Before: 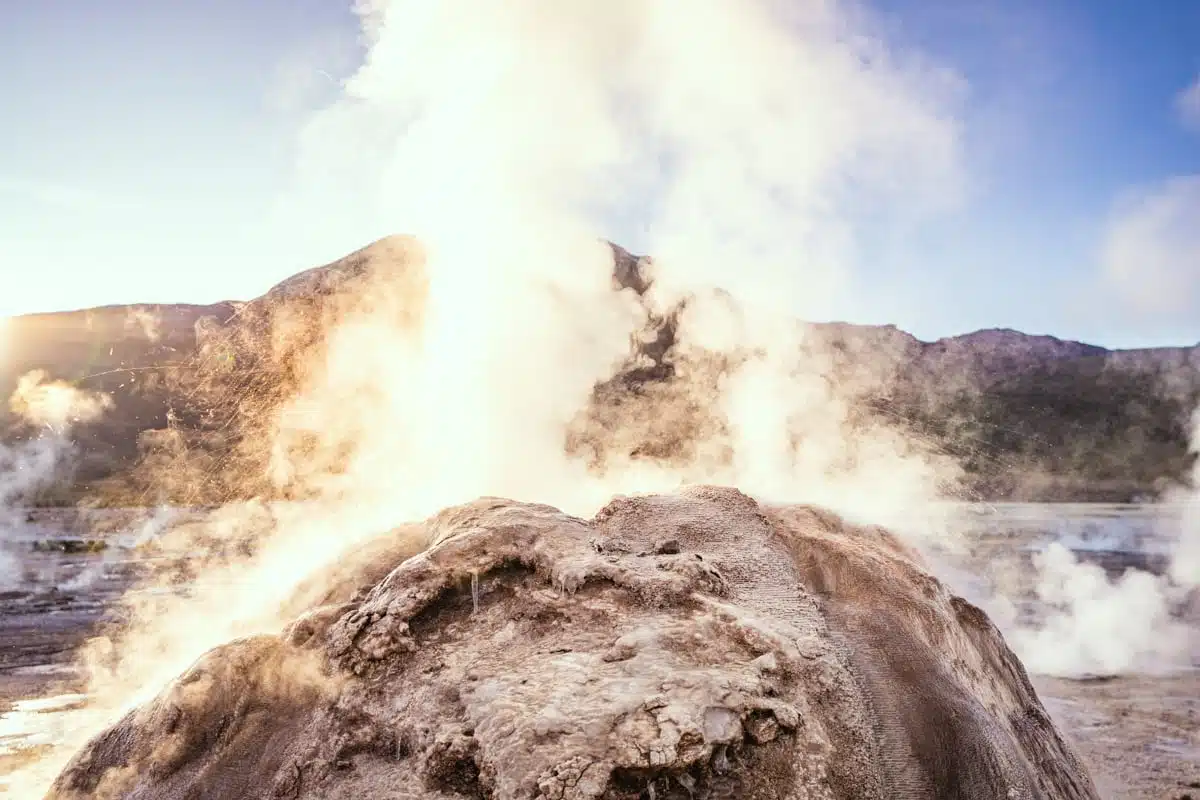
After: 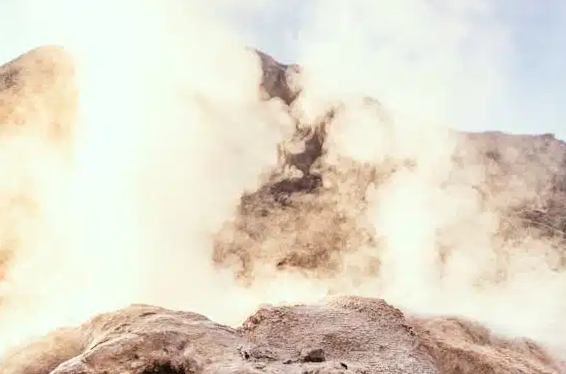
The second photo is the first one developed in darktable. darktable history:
rotate and perspective: rotation 0.062°, lens shift (vertical) 0.115, lens shift (horizontal) -0.133, crop left 0.047, crop right 0.94, crop top 0.061, crop bottom 0.94
crop: left 25%, top 25%, right 25%, bottom 25%
